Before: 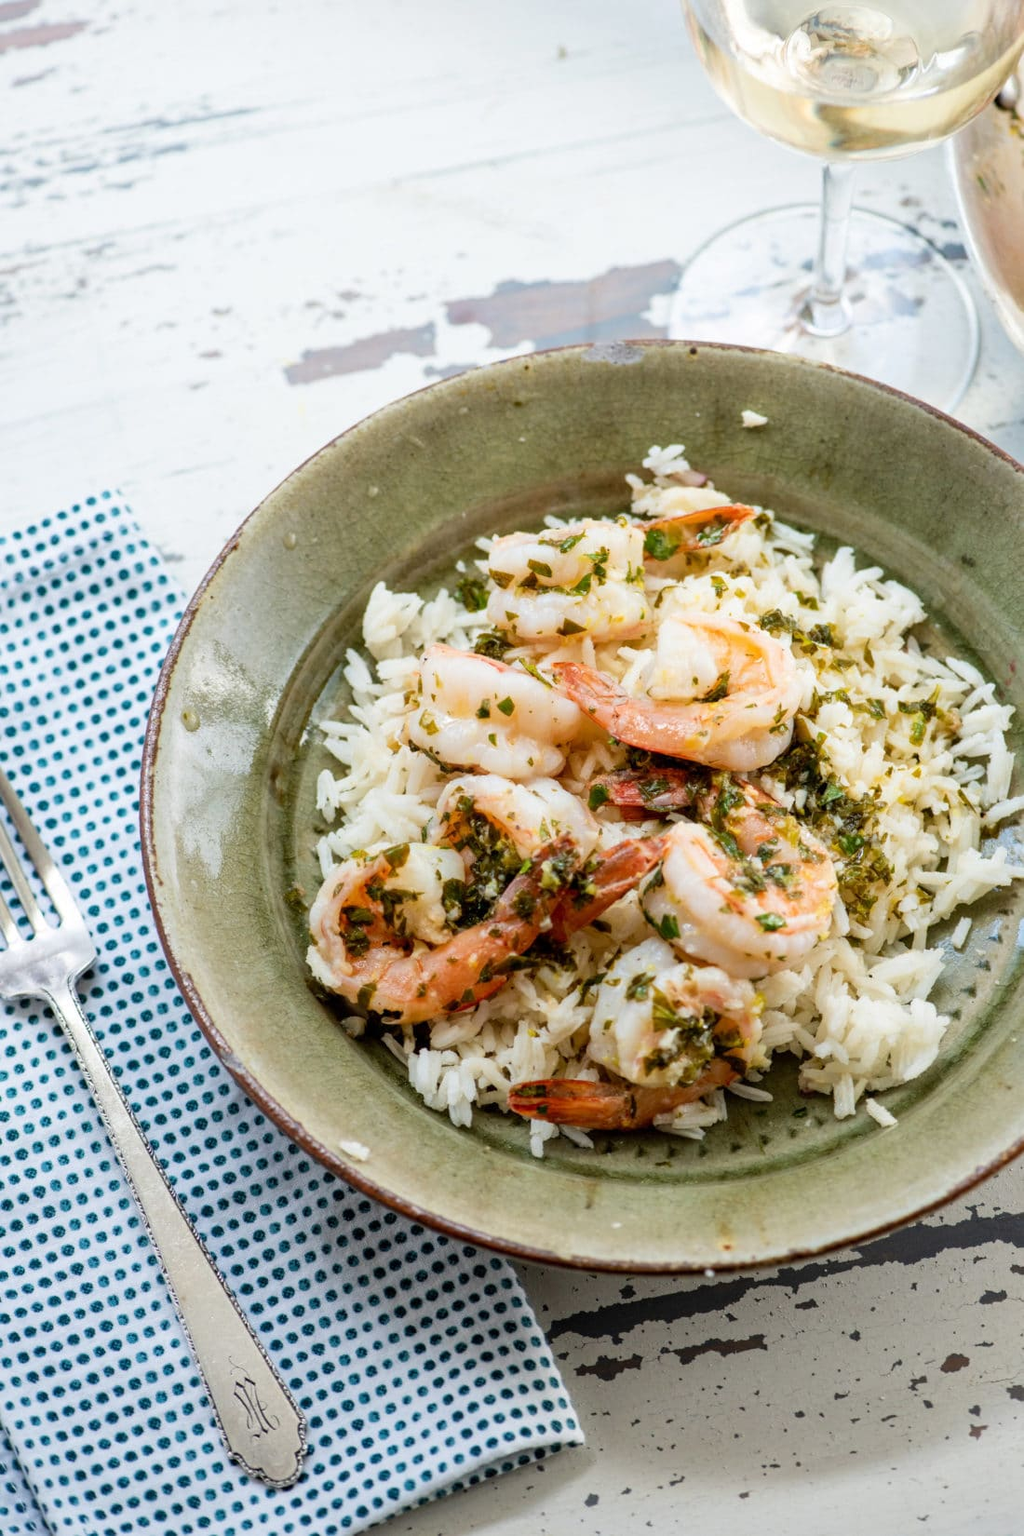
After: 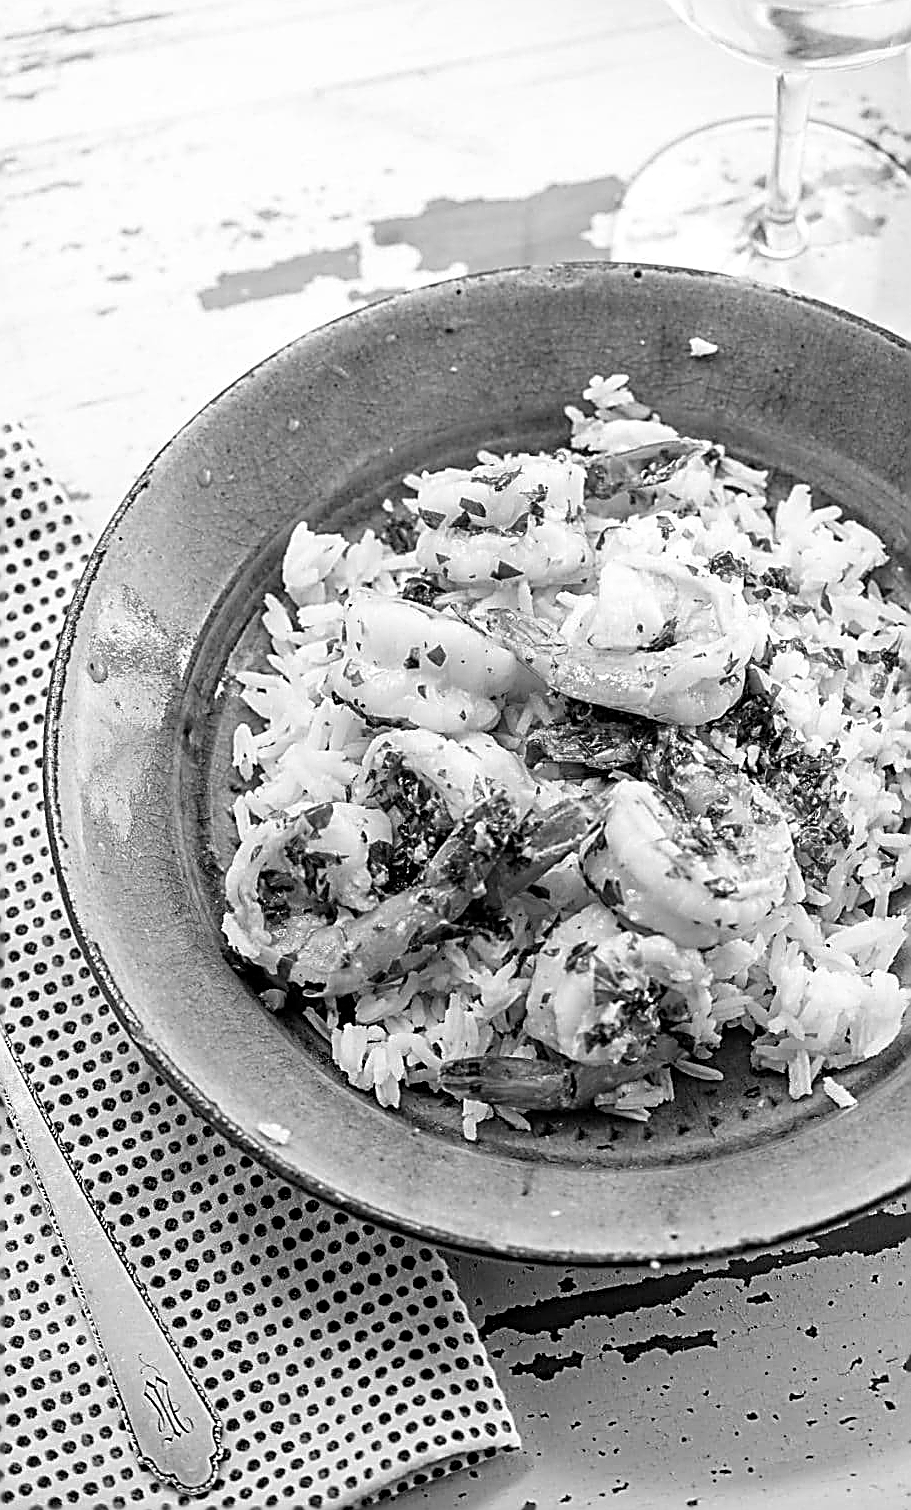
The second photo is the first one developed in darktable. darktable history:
crop: left 9.807%, top 6.259%, right 7.334%, bottom 2.177%
exposure: exposure 0.2 EV, compensate highlight preservation false
monochrome: a 32, b 64, size 2.3
haze removal: strength 0.29, distance 0.25, compatibility mode true, adaptive false
sharpen: amount 2
